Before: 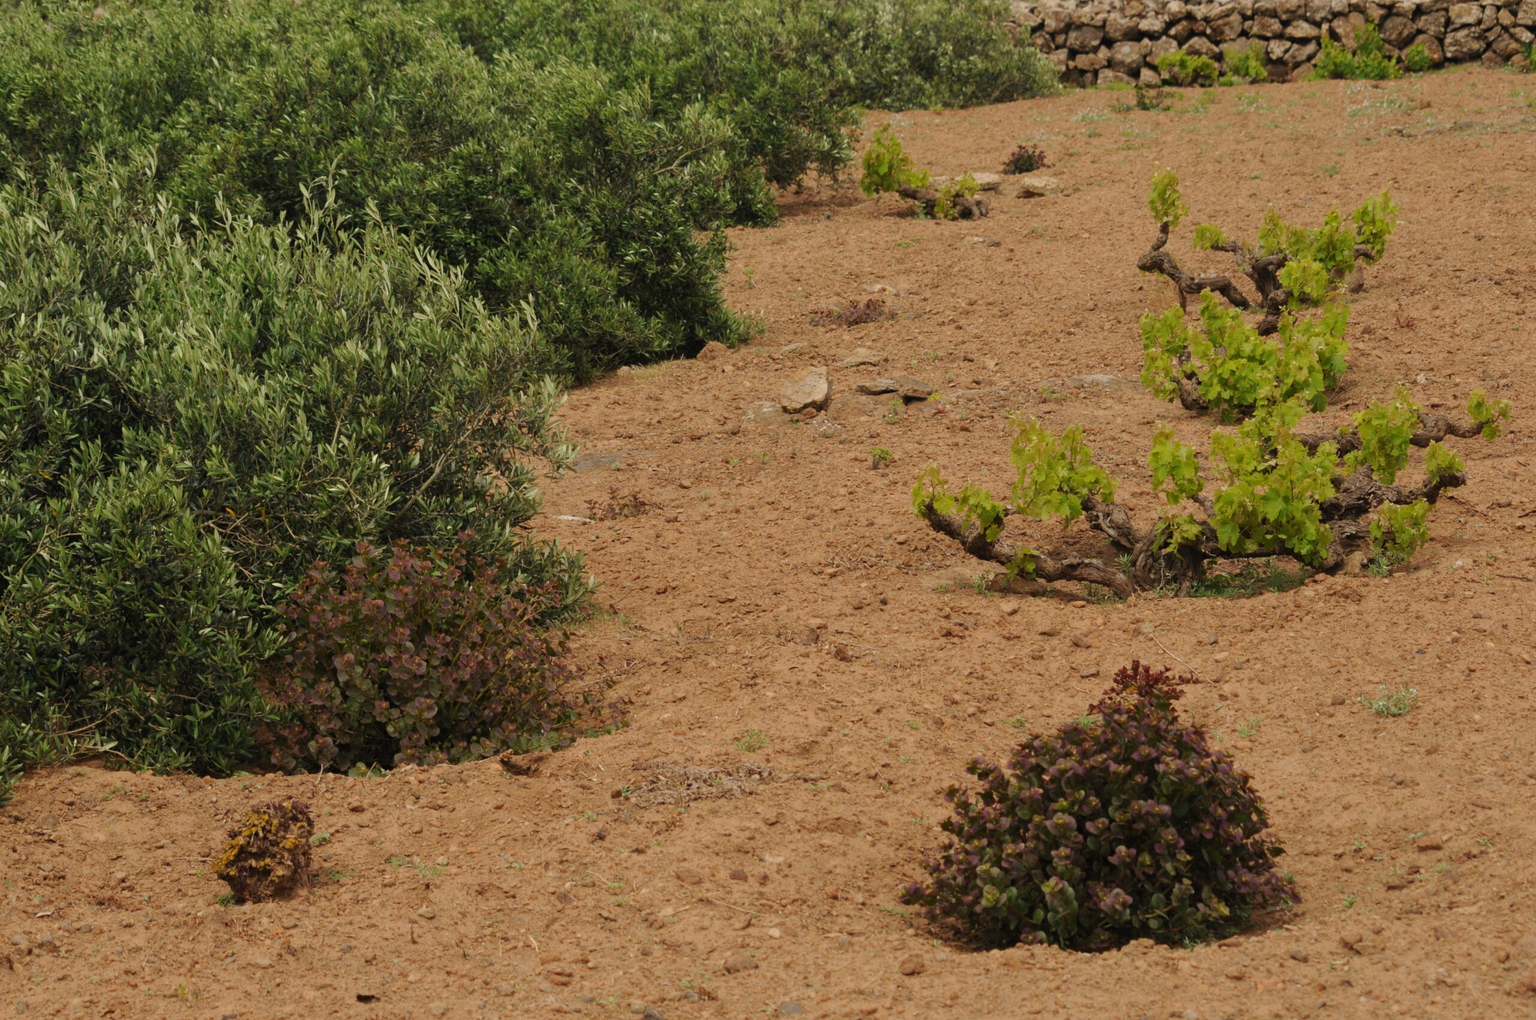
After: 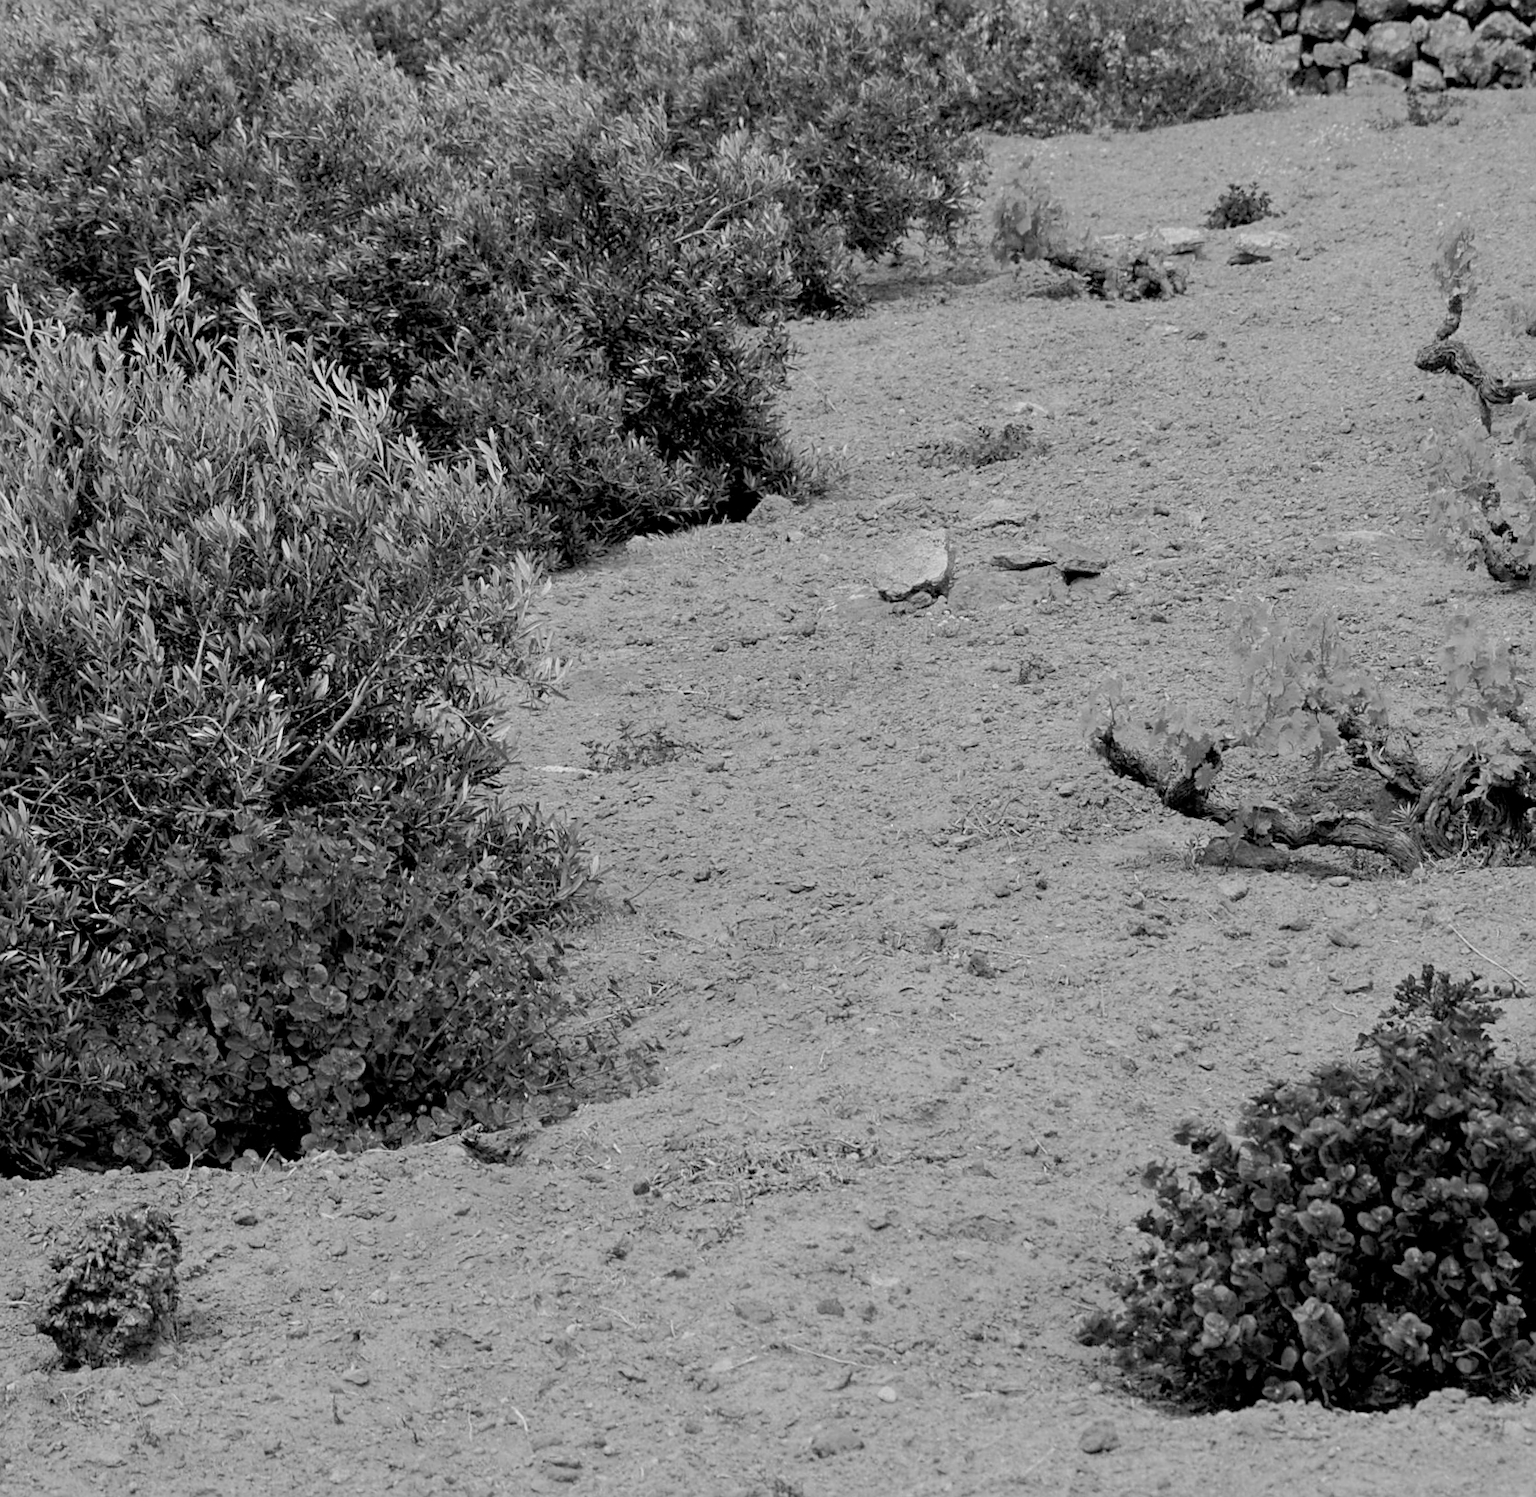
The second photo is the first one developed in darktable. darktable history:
crop and rotate: left 12.648%, right 20.685%
monochrome: size 1
rotate and perspective: rotation -1.42°, crop left 0.016, crop right 0.984, crop top 0.035, crop bottom 0.965
exposure: black level correction 0.009, exposure -0.159 EV, compensate highlight preservation false
tone curve: curves: ch0 [(0, 0) (0.003, 0.013) (0.011, 0.017) (0.025, 0.035) (0.044, 0.093) (0.069, 0.146) (0.1, 0.179) (0.136, 0.243) (0.177, 0.294) (0.224, 0.332) (0.277, 0.412) (0.335, 0.454) (0.399, 0.531) (0.468, 0.611) (0.543, 0.669) (0.623, 0.738) (0.709, 0.823) (0.801, 0.881) (0.898, 0.951) (1, 1)], preserve colors none
sharpen: on, module defaults
